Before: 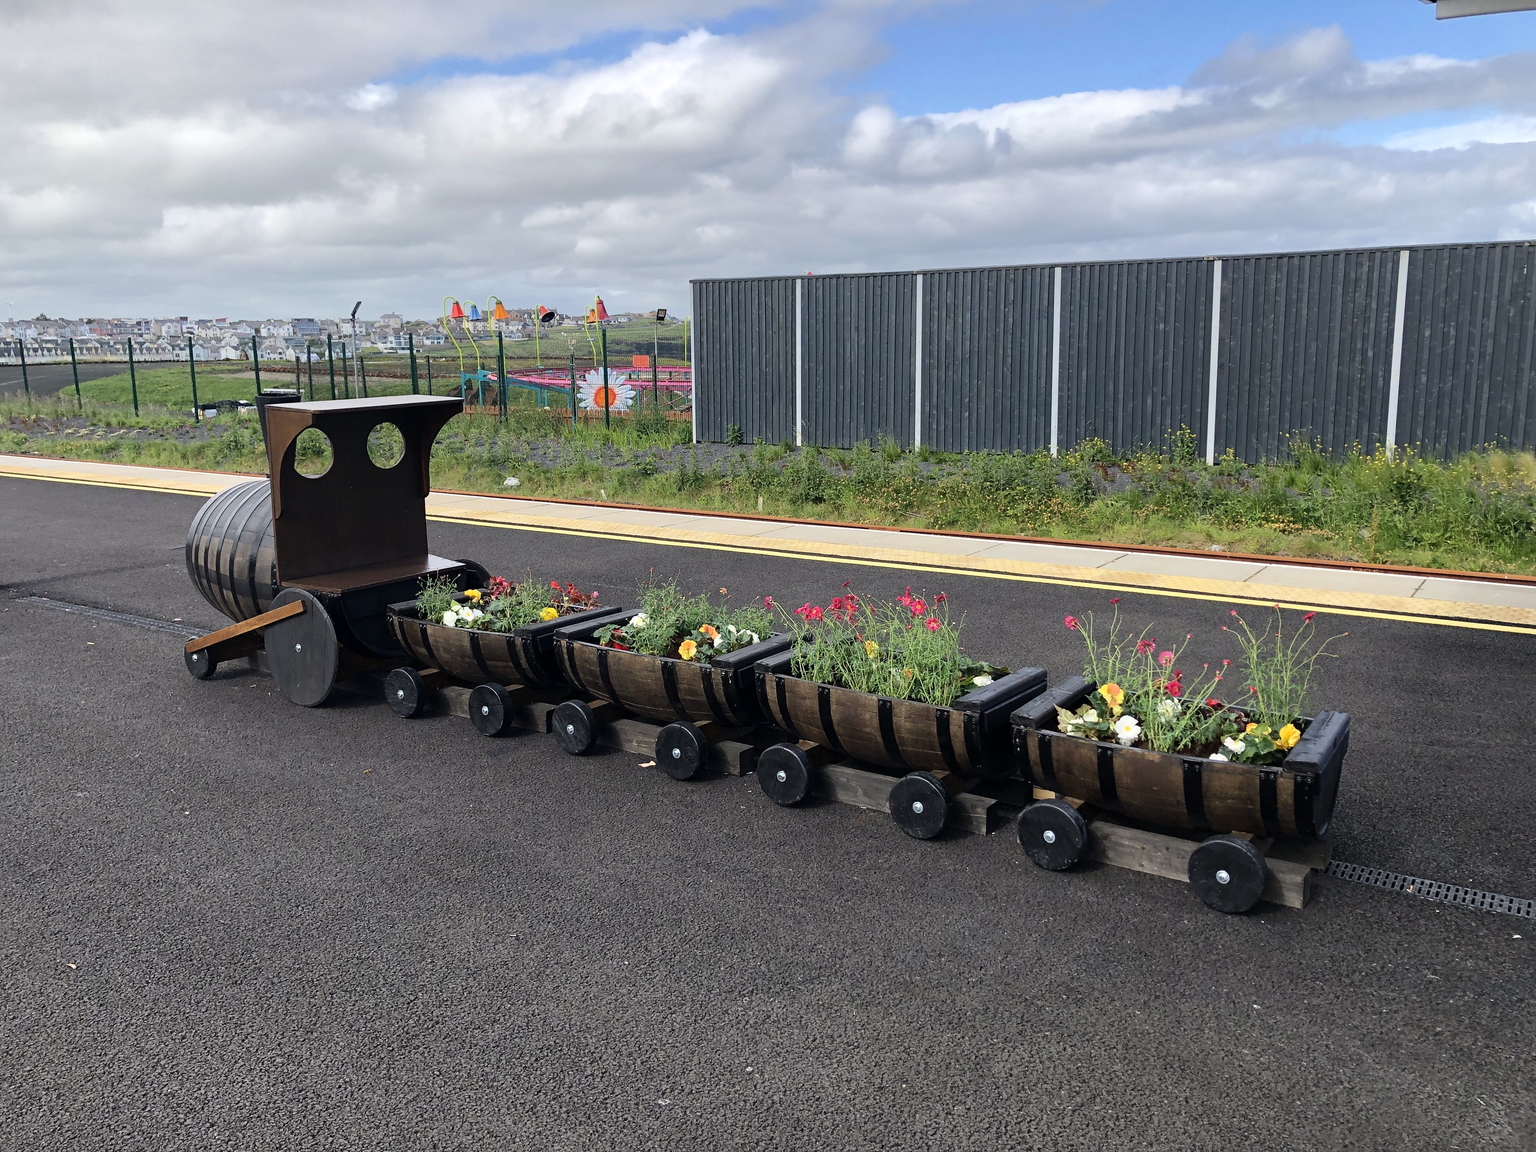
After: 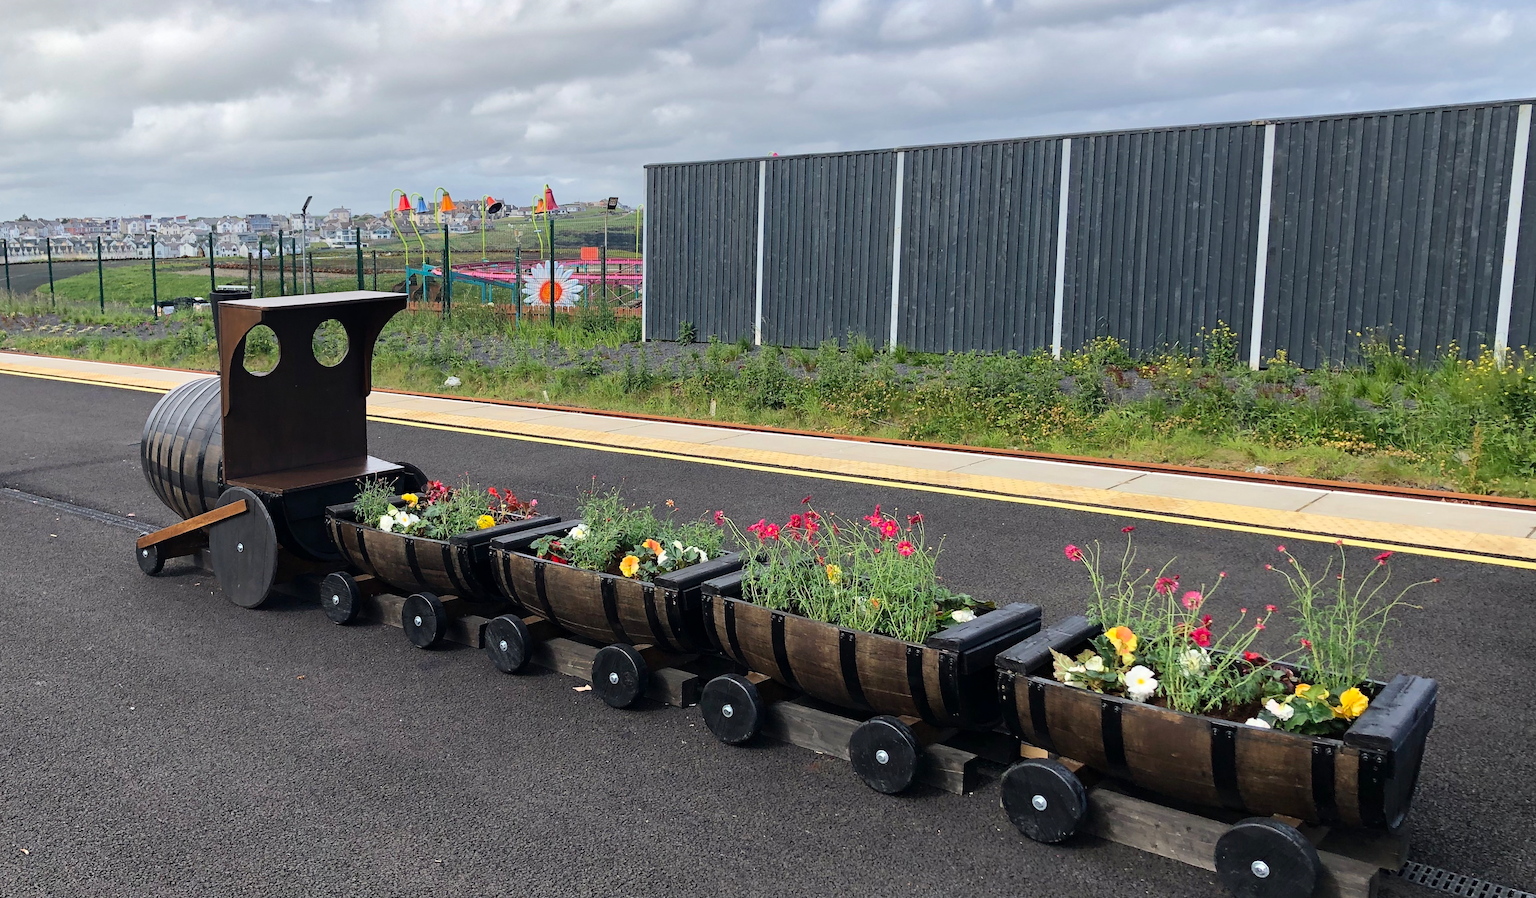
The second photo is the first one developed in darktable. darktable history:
crop: top 7.49%, right 9.717%, bottom 11.943%
rotate and perspective: rotation 1.69°, lens shift (vertical) -0.023, lens shift (horizontal) -0.291, crop left 0.025, crop right 0.988, crop top 0.092, crop bottom 0.842
